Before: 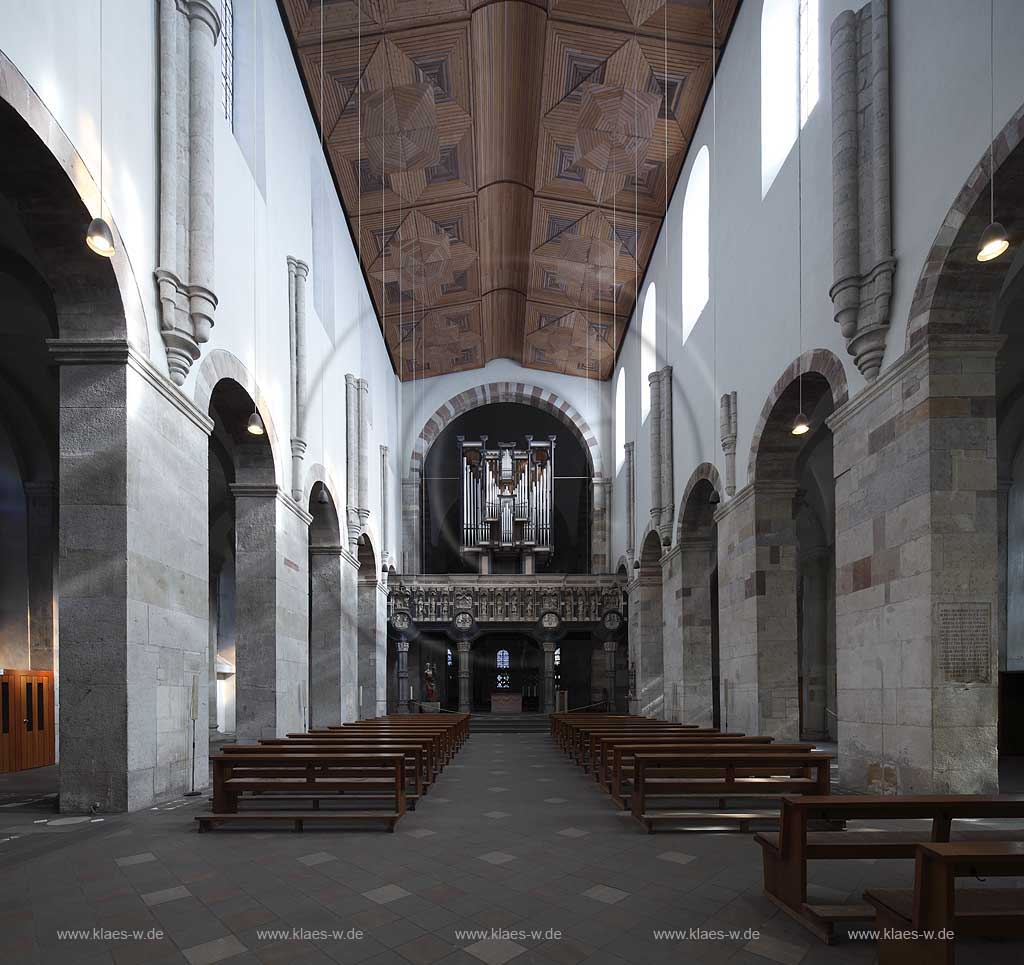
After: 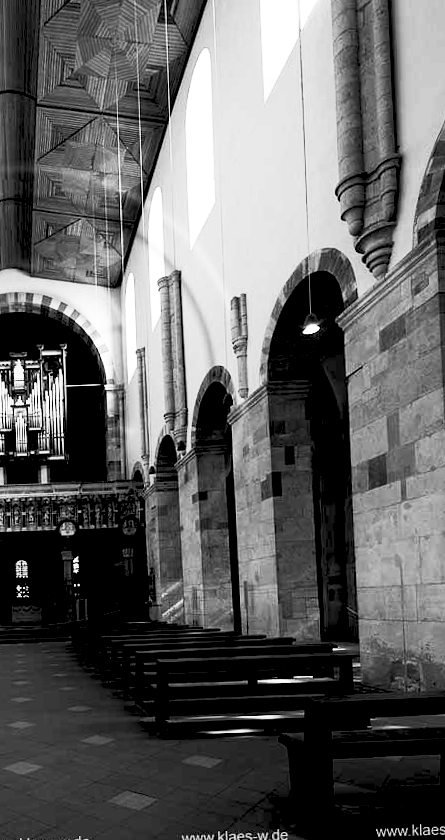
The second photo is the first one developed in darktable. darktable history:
crop: left 47.628%, top 6.643%, right 7.874%
white balance: red 0.925, blue 1.046
rotate and perspective: rotation -2°, crop left 0.022, crop right 0.978, crop top 0.049, crop bottom 0.951
contrast brightness saturation: contrast 0.53, brightness 0.47, saturation -1
exposure: black level correction 0.025, exposure 0.182 EV, compensate highlight preservation false
